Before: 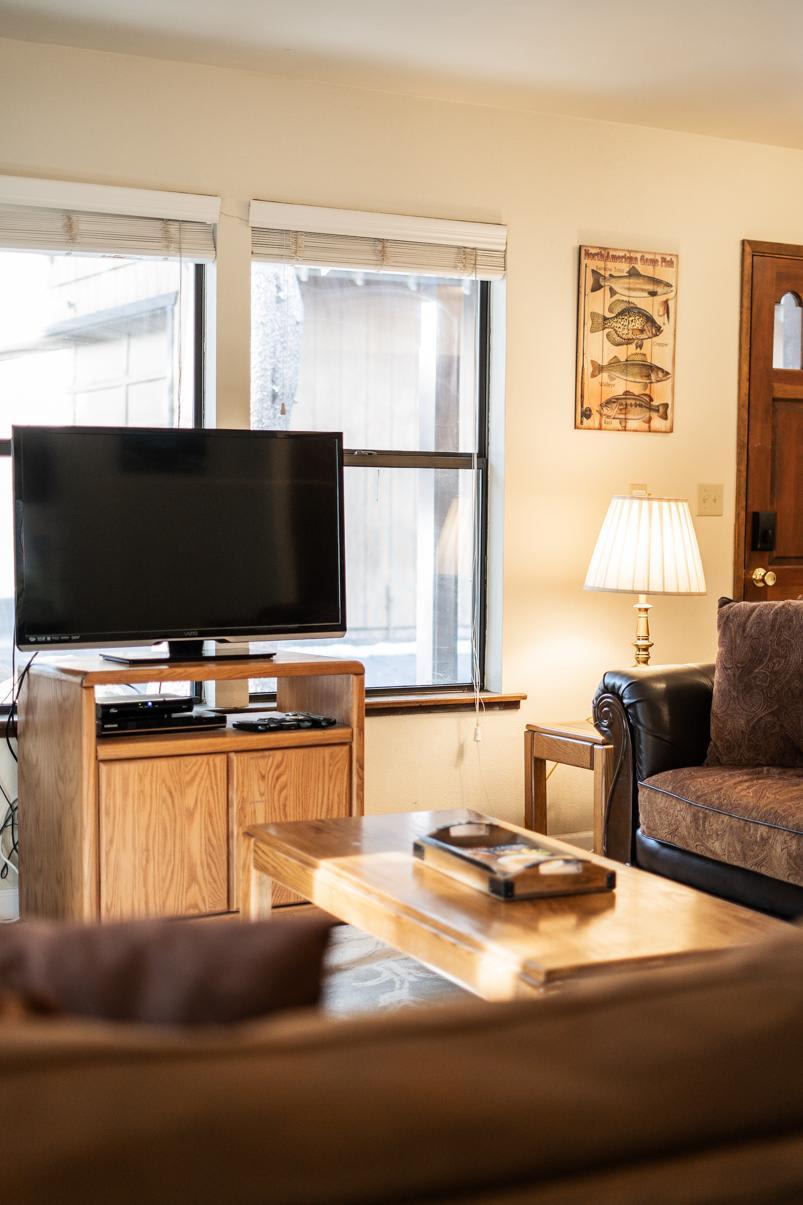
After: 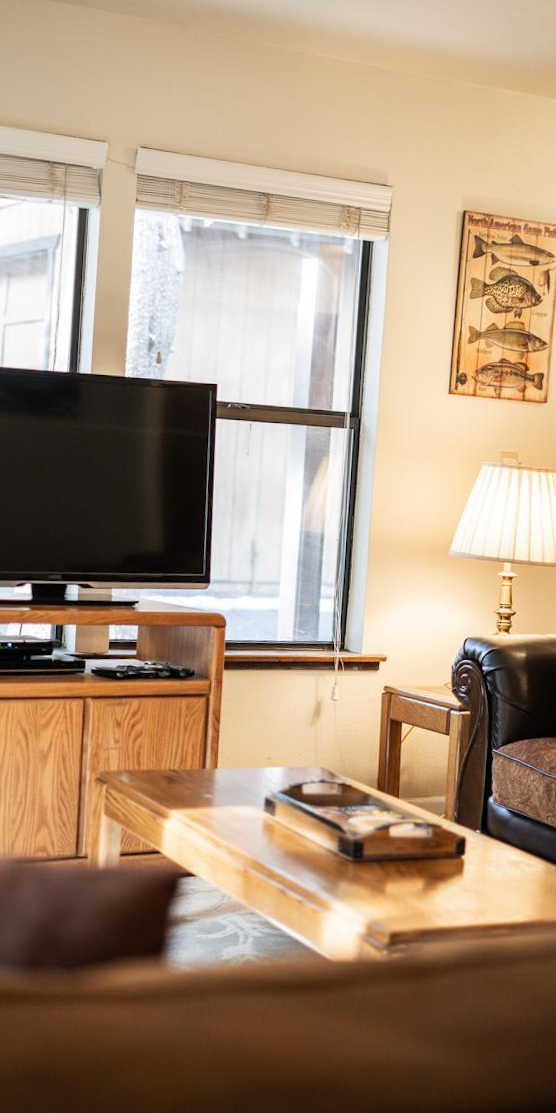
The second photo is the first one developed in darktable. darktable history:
crop and rotate: angle -3.16°, left 14.17%, top 0.028%, right 10.889%, bottom 0.075%
